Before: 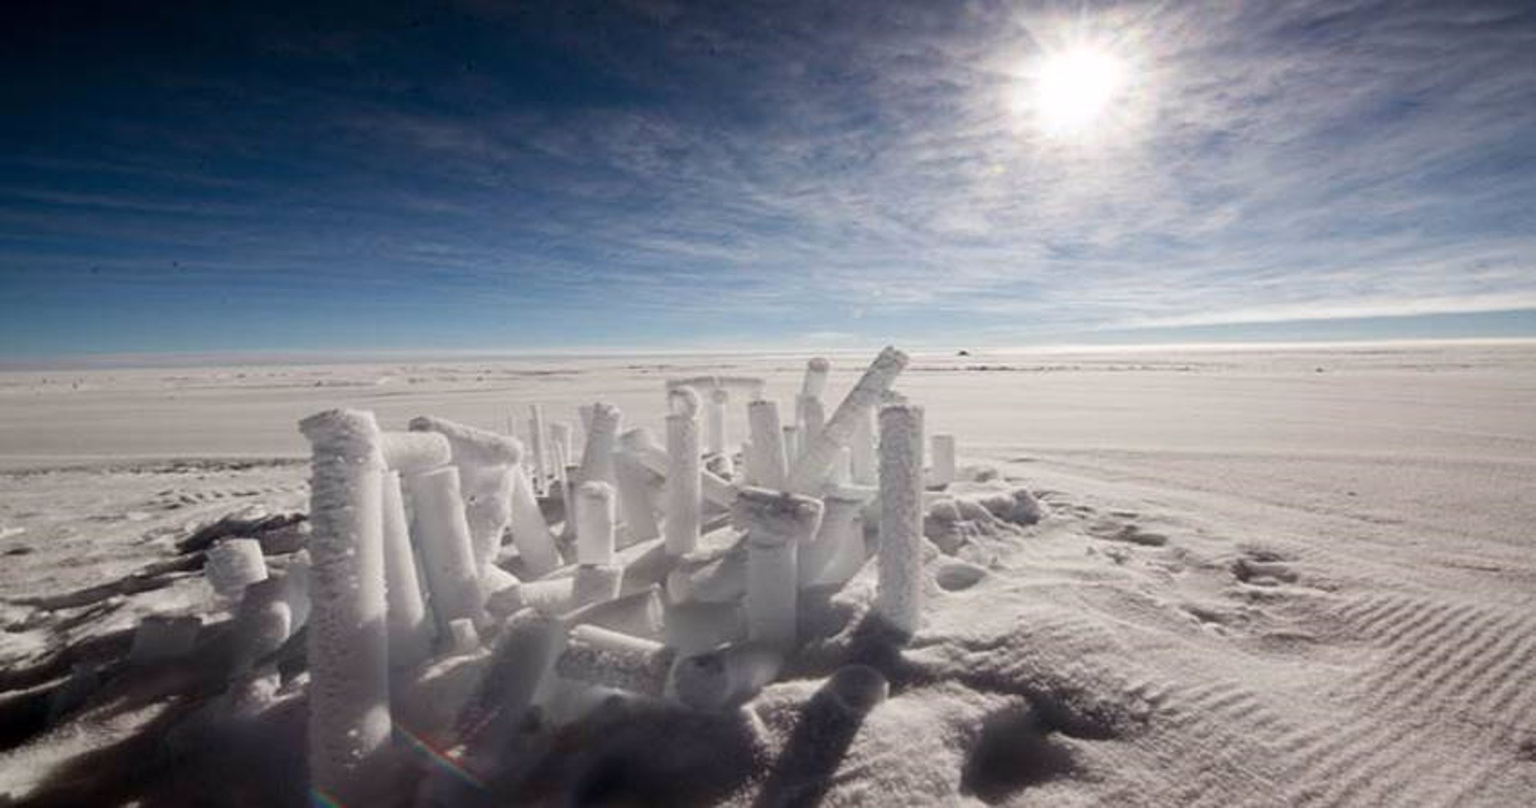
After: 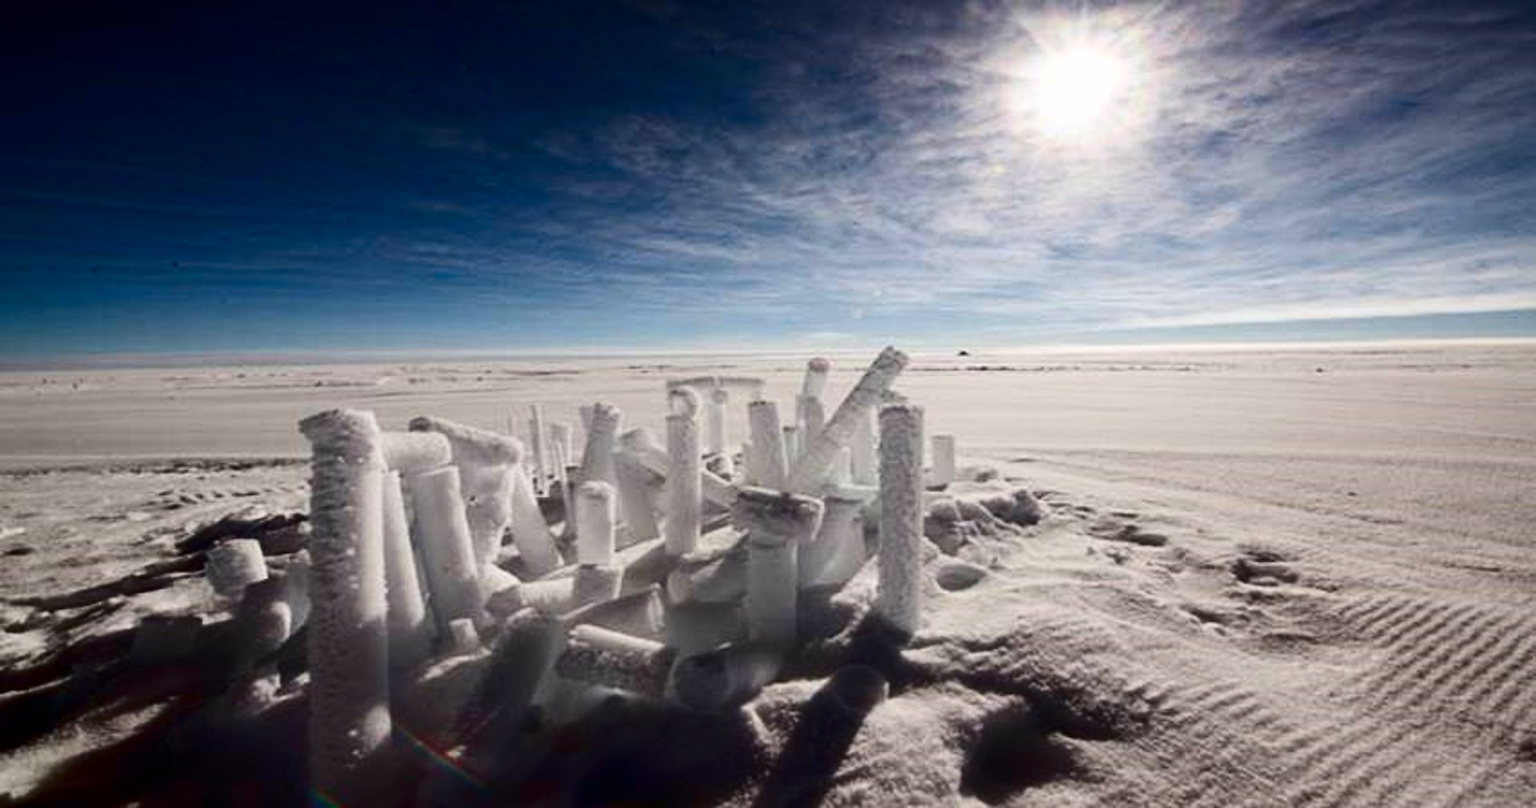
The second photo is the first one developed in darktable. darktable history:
exposure: compensate highlight preservation false
contrast brightness saturation: contrast 0.22, brightness -0.19, saturation 0.24
